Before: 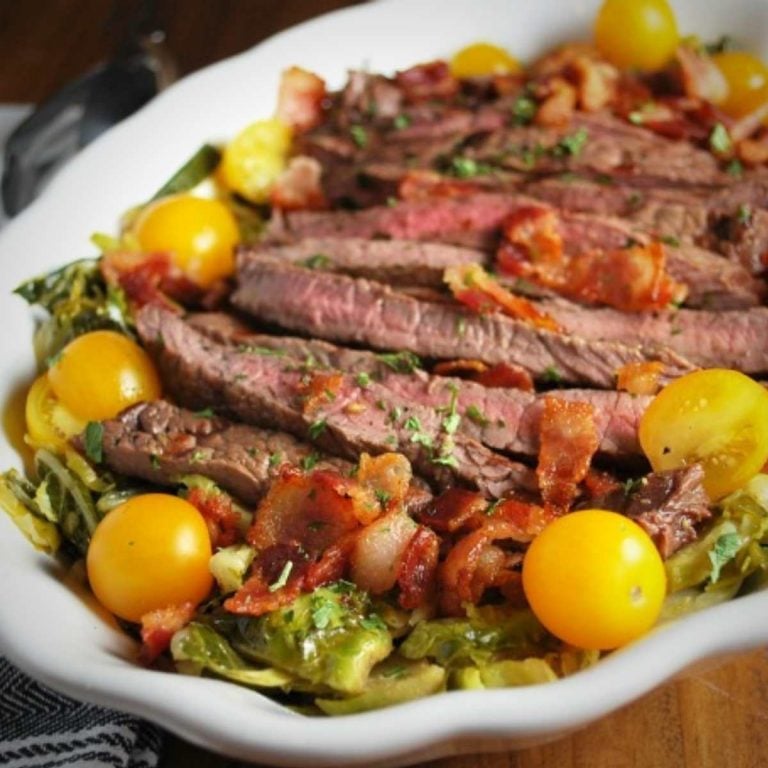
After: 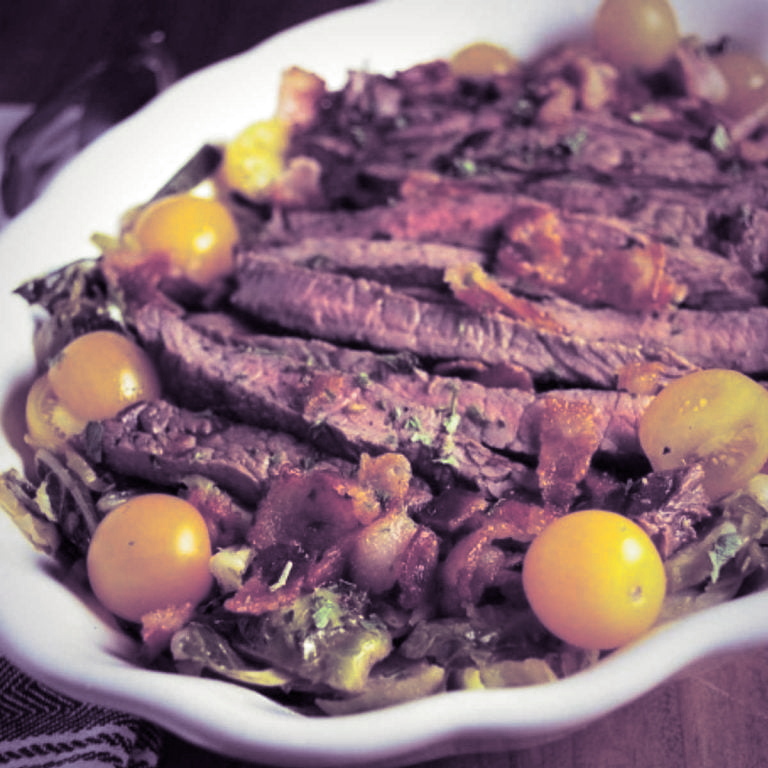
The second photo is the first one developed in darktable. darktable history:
split-toning: shadows › hue 266.4°, shadows › saturation 0.4, highlights › hue 61.2°, highlights › saturation 0.3, compress 0%
white balance: red 1.004, blue 1.096
